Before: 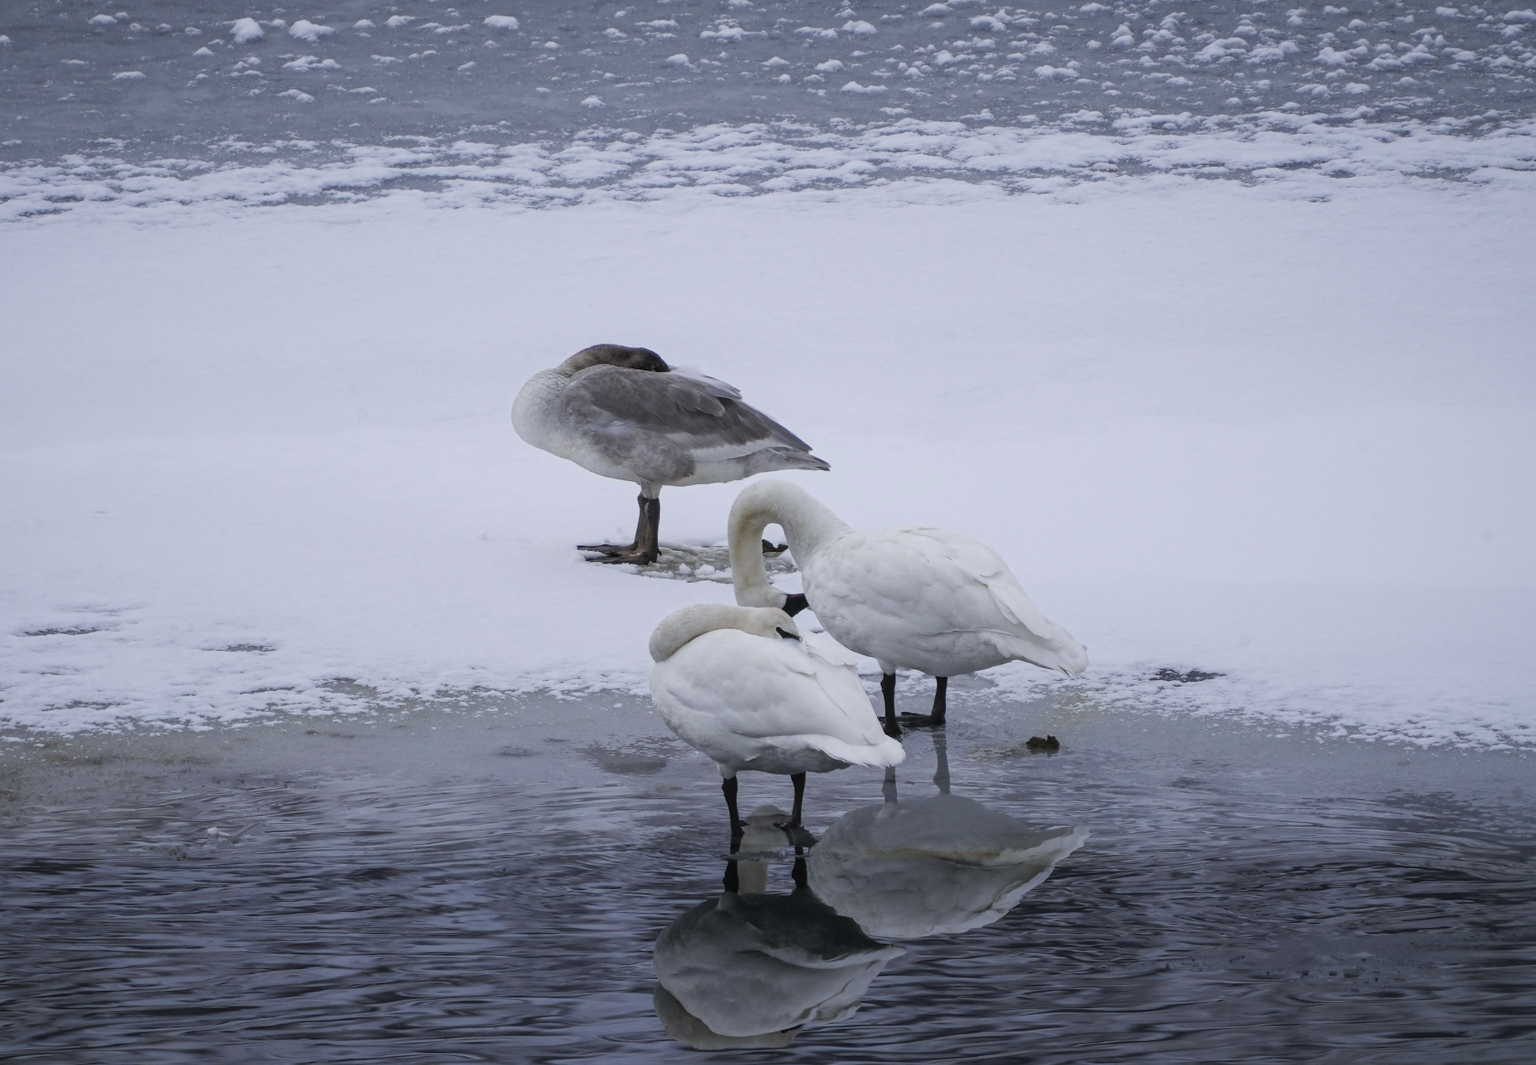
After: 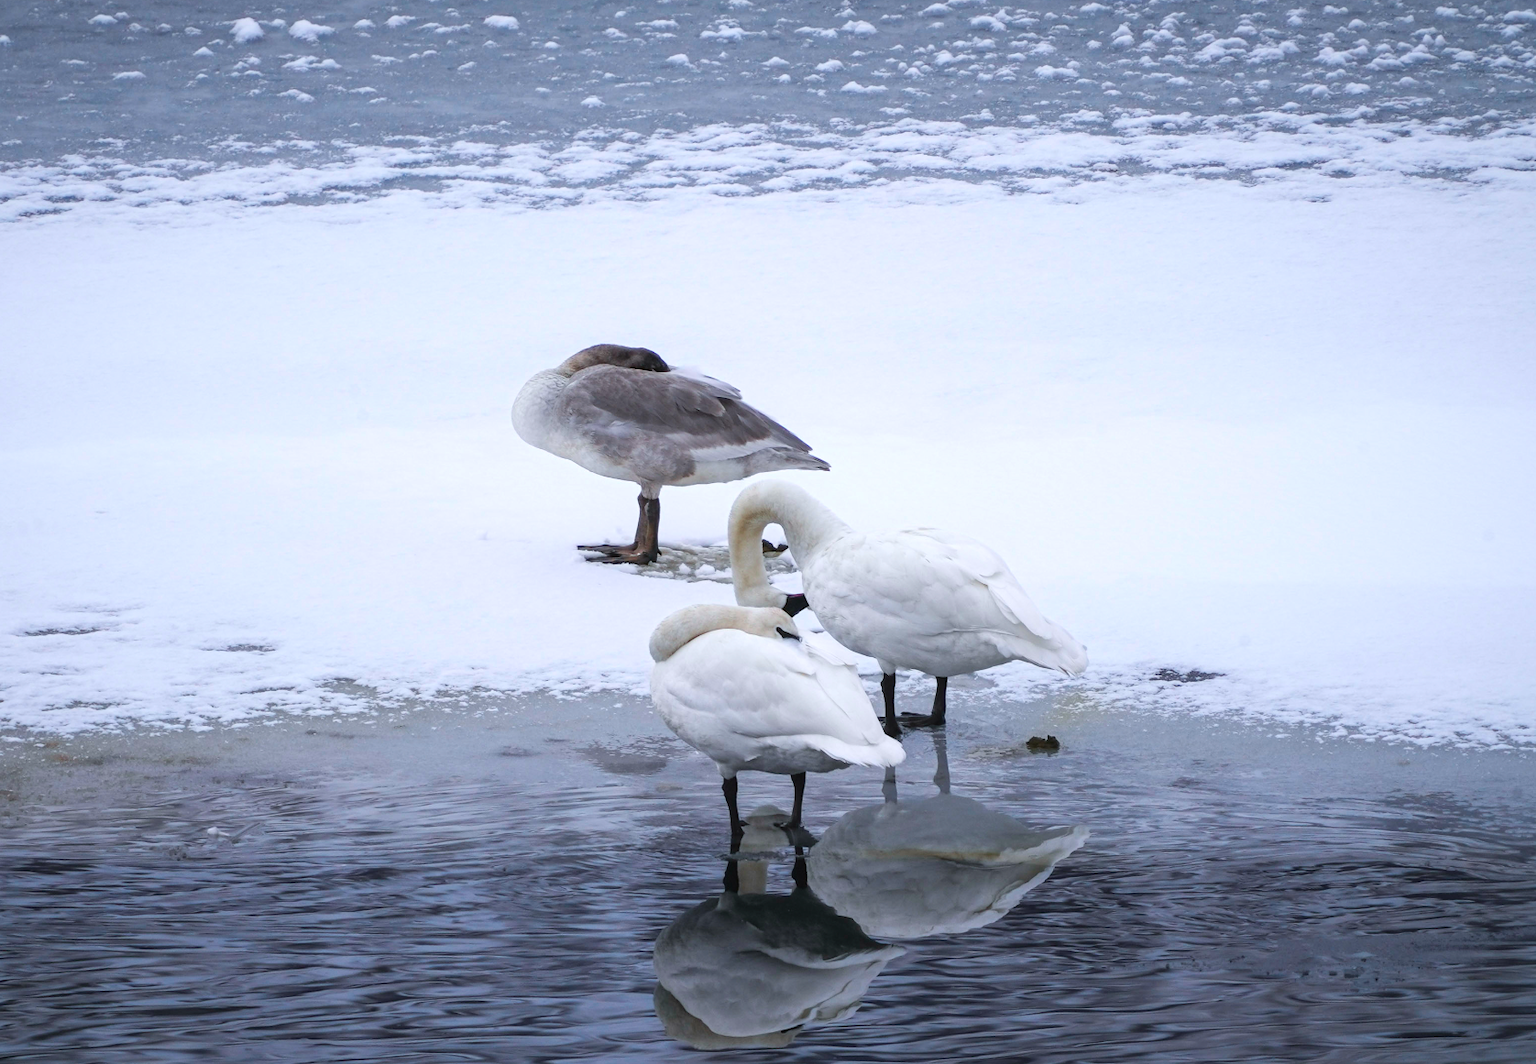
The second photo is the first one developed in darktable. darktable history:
color balance rgb: perceptual saturation grading › global saturation 30%, global vibrance 20%
exposure: black level correction -0.002, exposure 0.54 EV, compensate highlight preservation false
